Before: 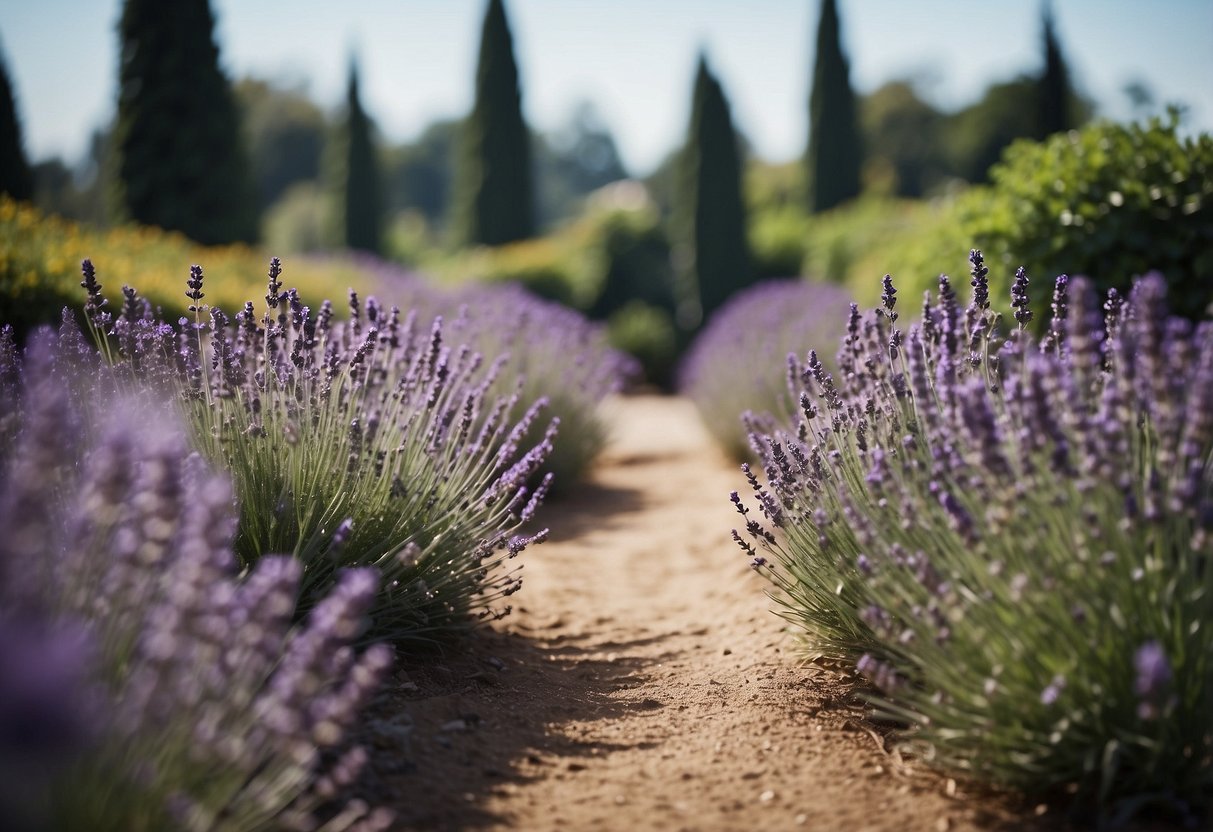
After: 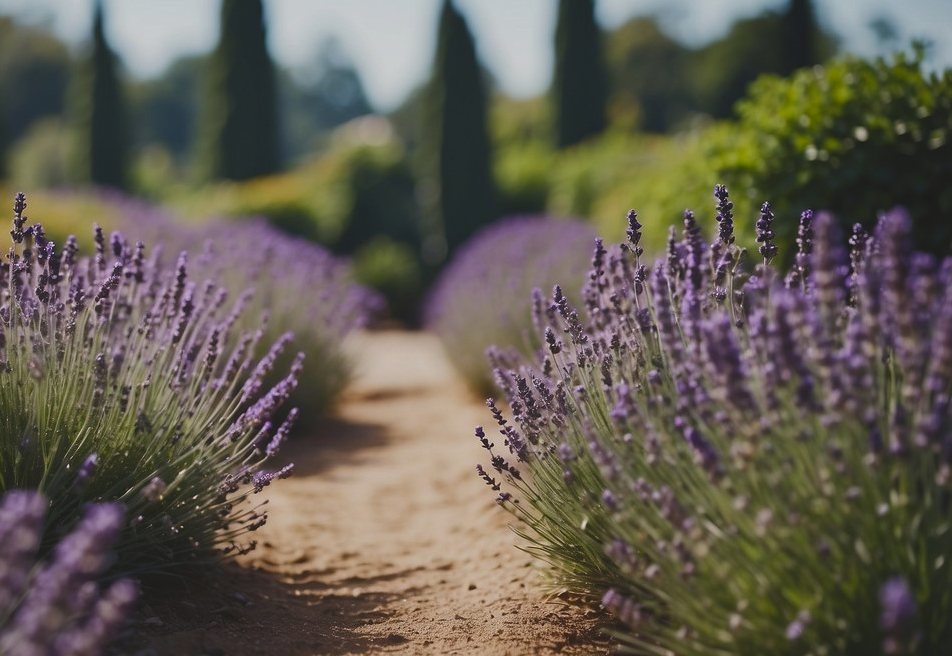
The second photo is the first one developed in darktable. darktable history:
color correction: highlights b* 0.002
exposure: black level correction -0.015, exposure -0.527 EV, compensate highlight preservation false
crop and rotate: left 21.084%, top 7.863%, right 0.422%, bottom 13.287%
color balance rgb: power › hue 214.73°, perceptual saturation grading › global saturation 15.604%, perceptual saturation grading › highlights -19.302%, perceptual saturation grading › shadows 19.073%, global vibrance 20%
